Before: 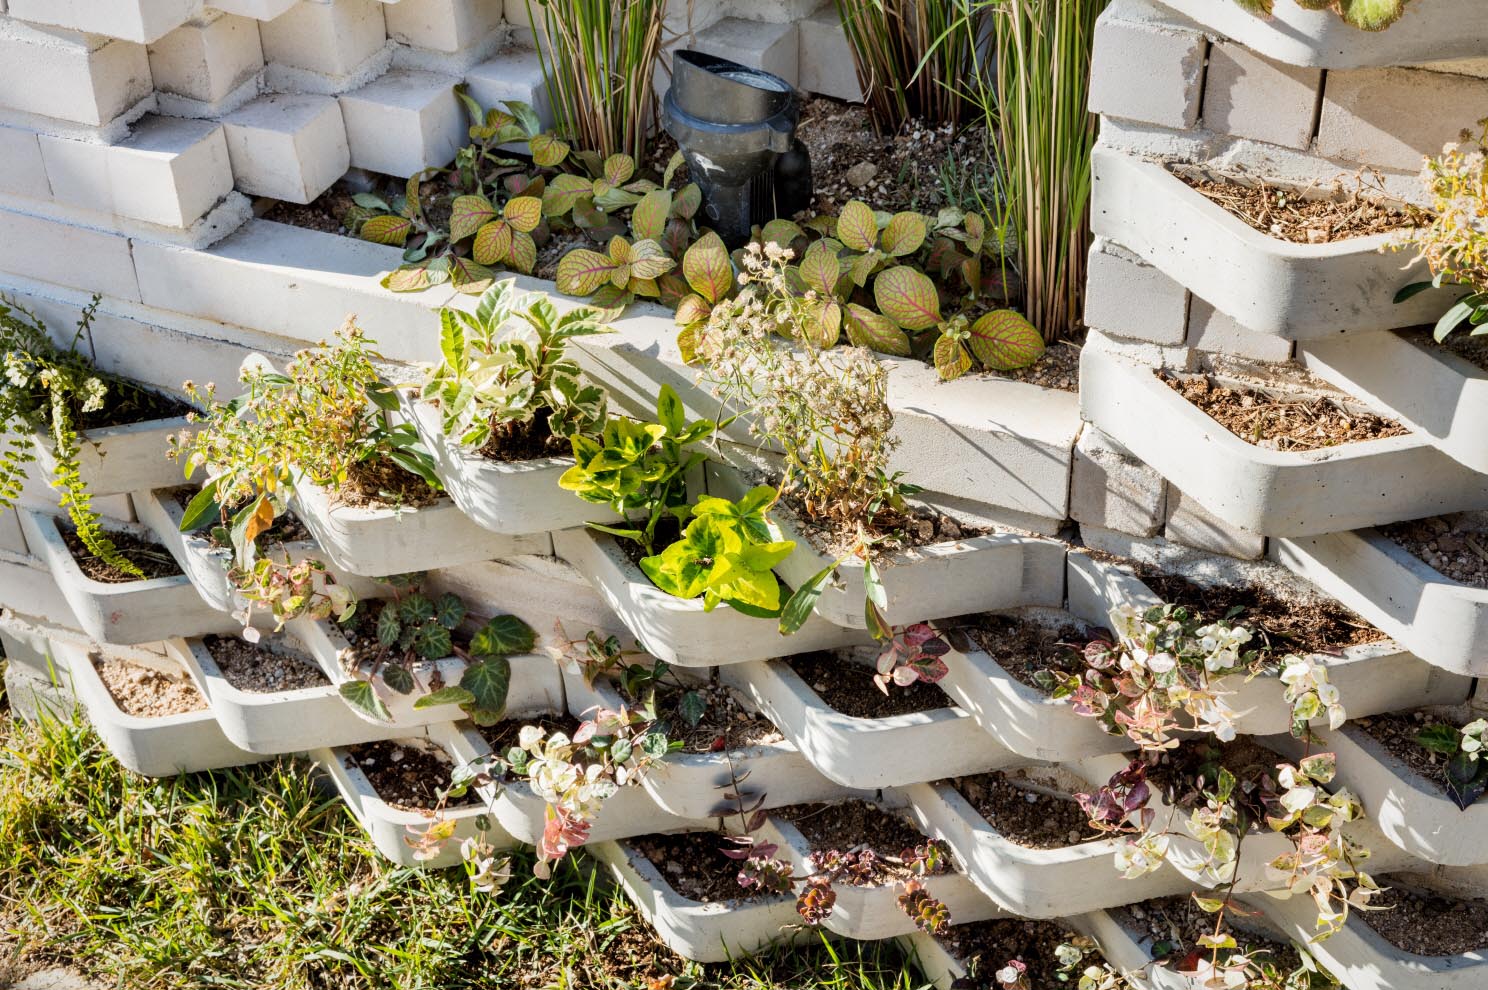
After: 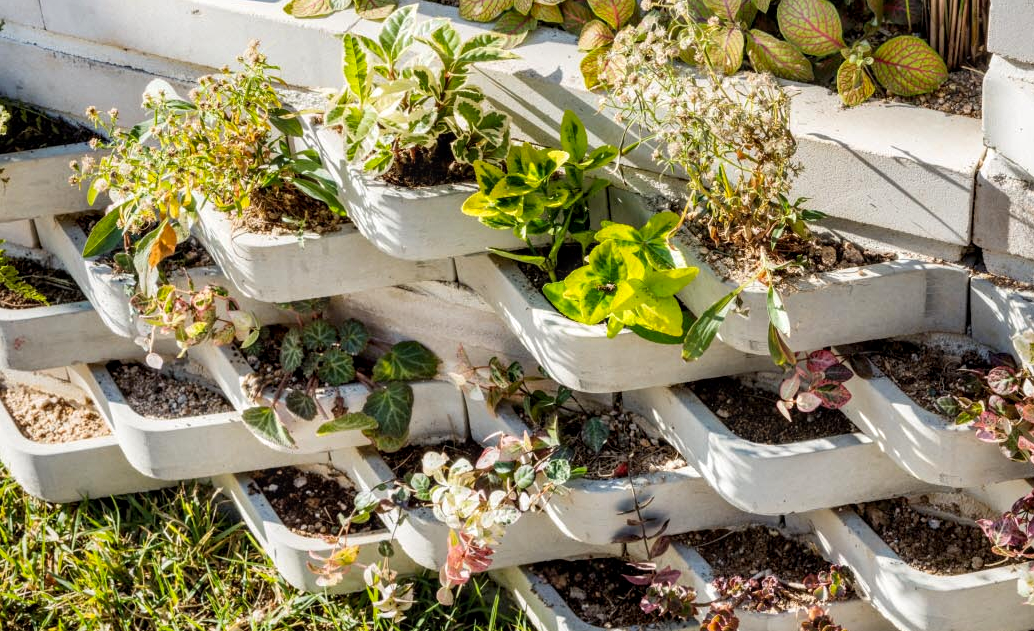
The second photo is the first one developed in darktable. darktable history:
color correction: highlights b* -0.049, saturation 1.08
local contrast: on, module defaults
crop: left 6.523%, top 27.762%, right 23.983%, bottom 8.424%
